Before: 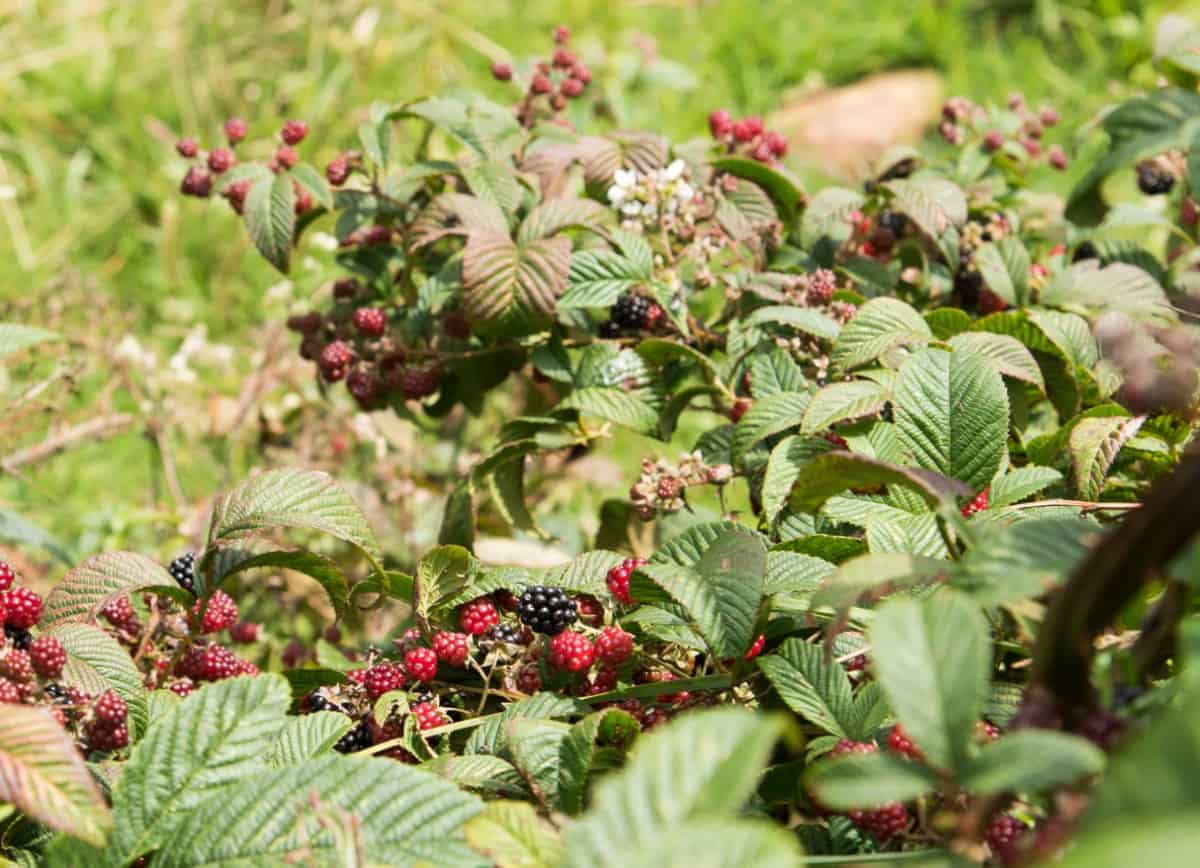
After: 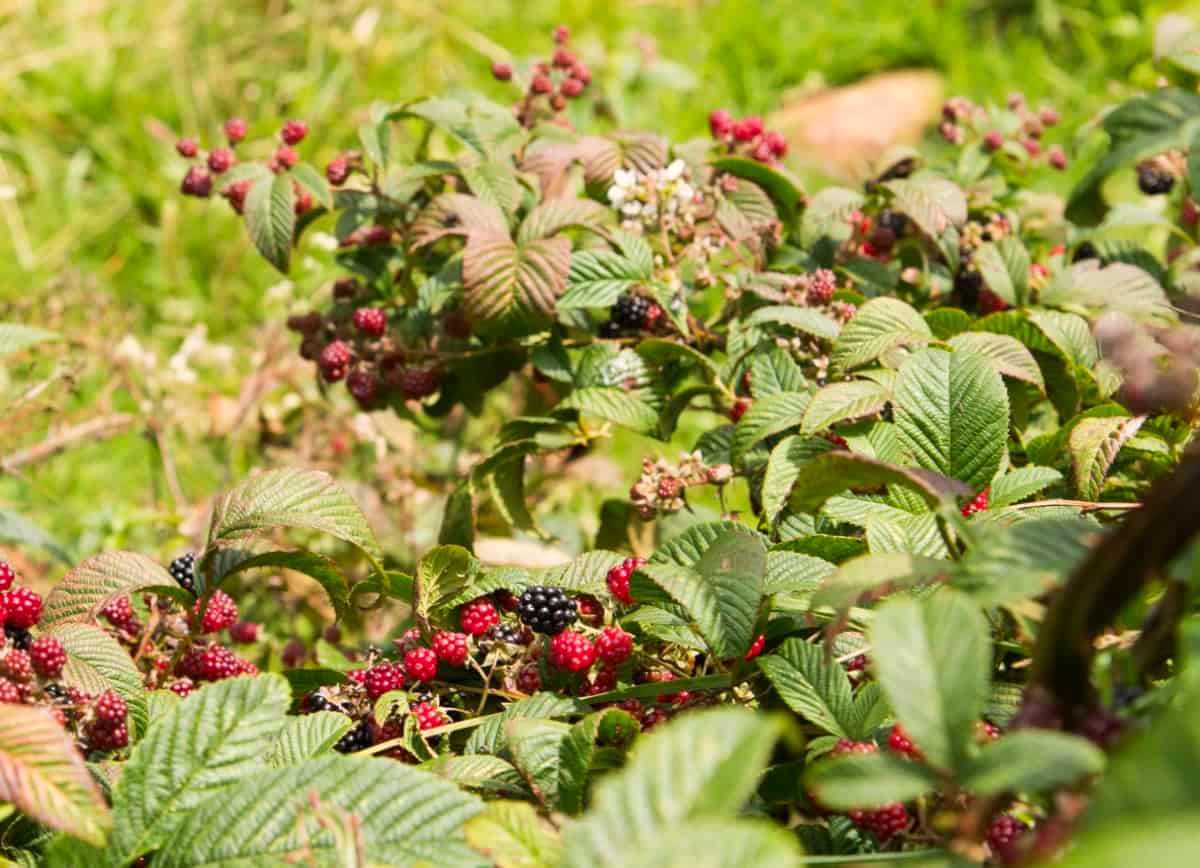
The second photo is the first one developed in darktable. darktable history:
color correction: highlights a* 3.34, highlights b* 2.18, saturation 1.22
